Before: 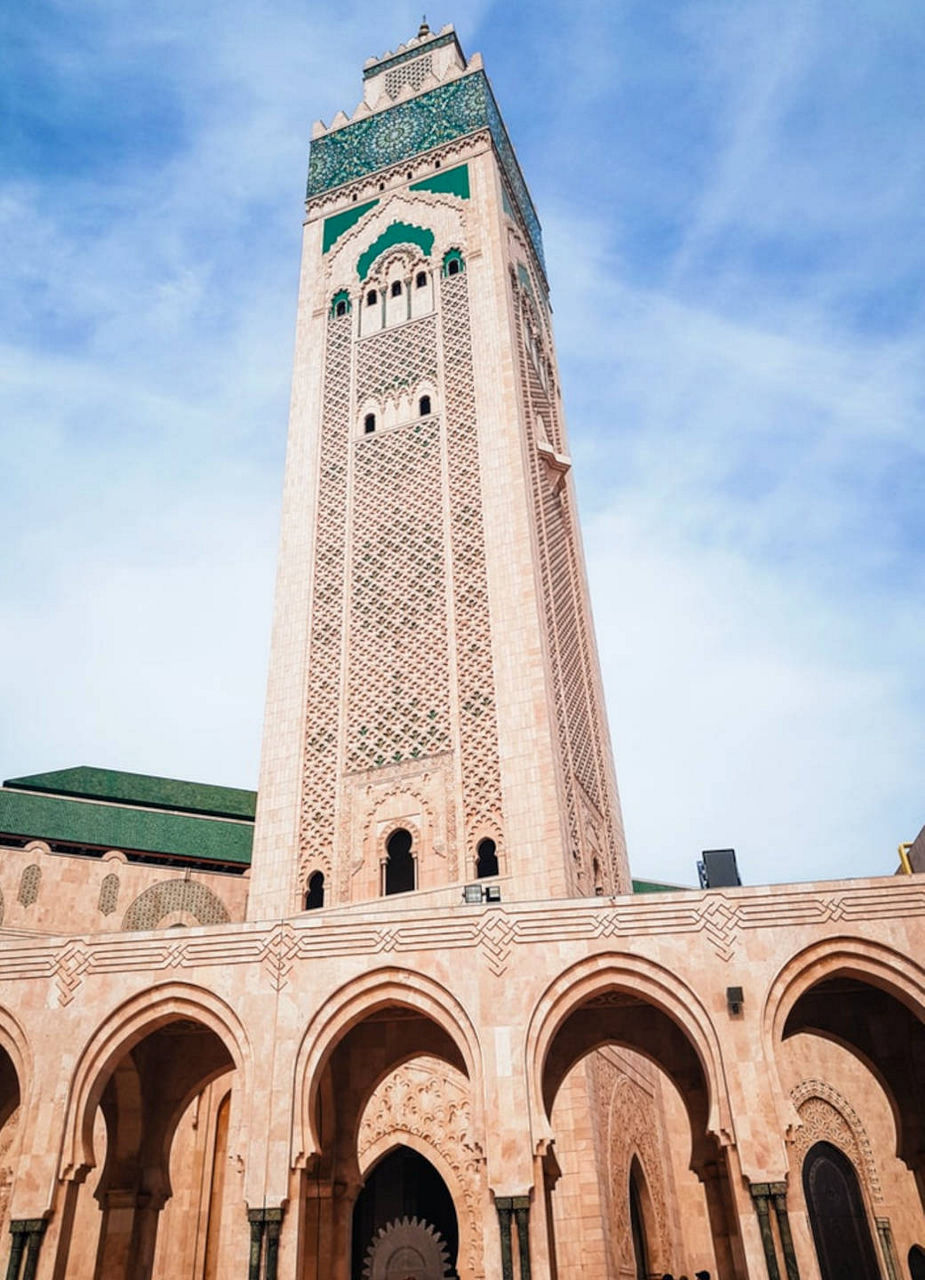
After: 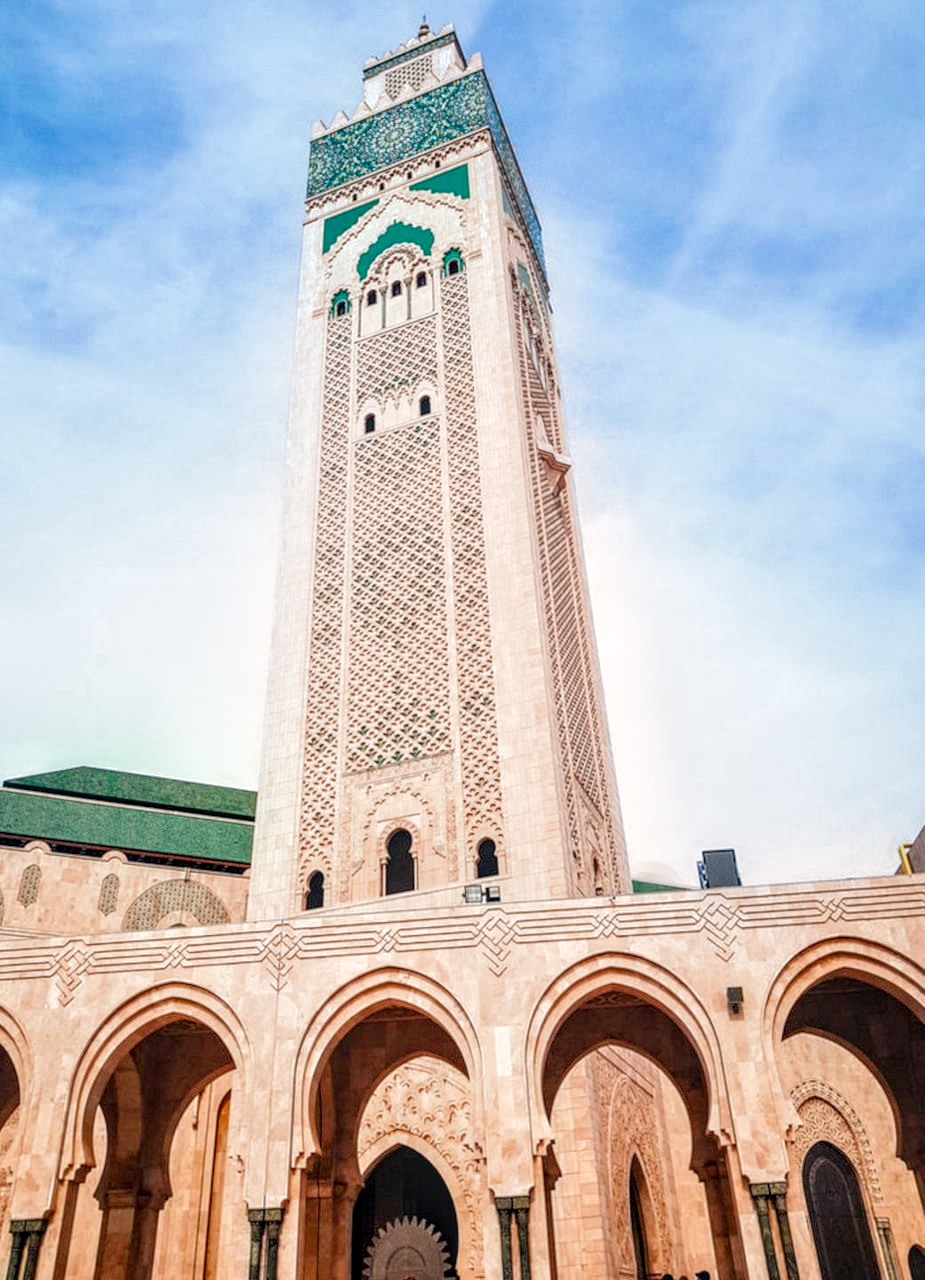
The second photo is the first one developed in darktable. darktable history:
tone equalizer: on, module defaults
exposure: exposure 0.661 EV, compensate highlight preservation false
filmic rgb: black relative exposure -16 EV, threshold -0.33 EV, transition 3.19 EV, structure ↔ texture 100%, target black luminance 0%, hardness 7.57, latitude 72.96%, contrast 0.908, highlights saturation mix 10%, shadows ↔ highlights balance -0.38%, add noise in highlights 0, preserve chrominance no, color science v4 (2020), iterations of high-quality reconstruction 10, enable highlight reconstruction true
local contrast: detail 130%
